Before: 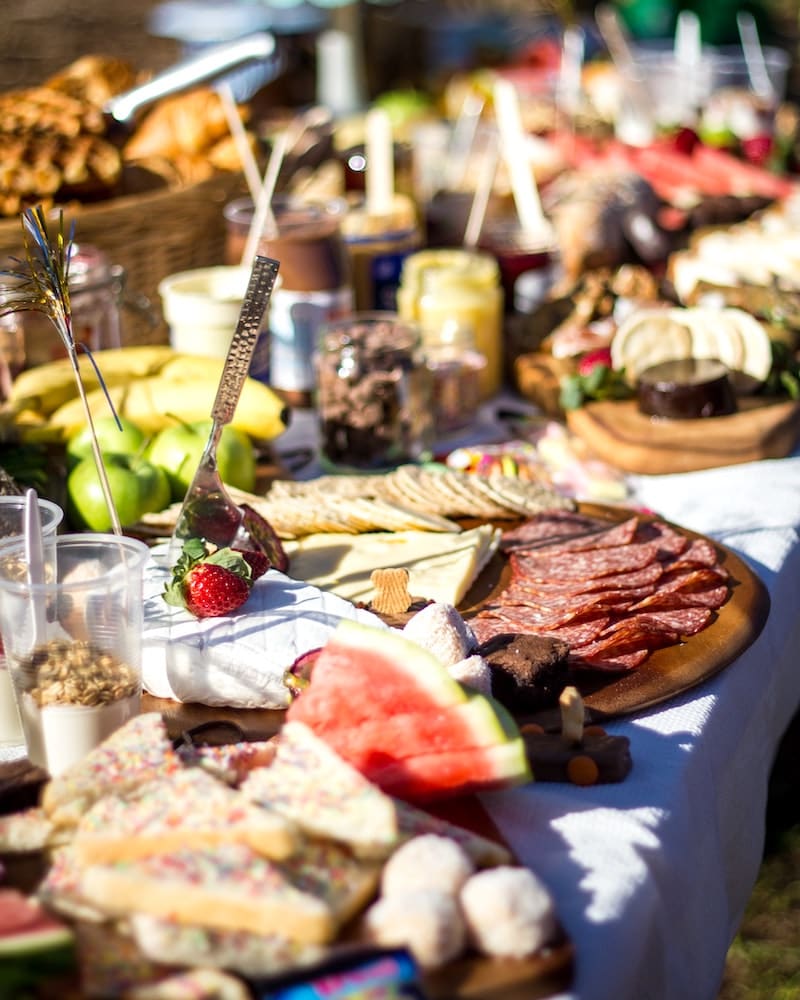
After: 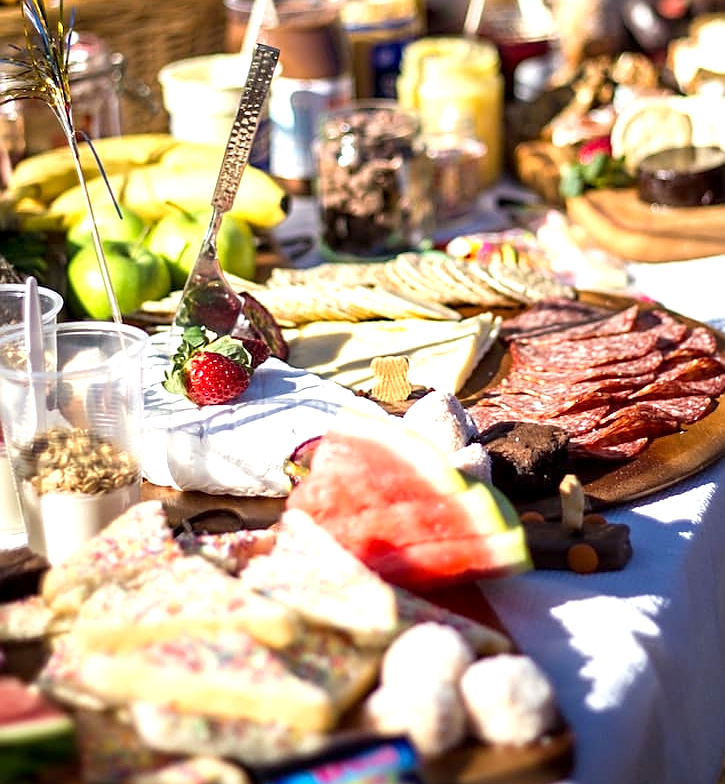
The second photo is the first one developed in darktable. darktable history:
crop: top 21.291%, right 9.361%, bottom 0.214%
sharpen: amount 0.534
exposure: black level correction 0.001, exposure 0.498 EV, compensate exposure bias true, compensate highlight preservation false
